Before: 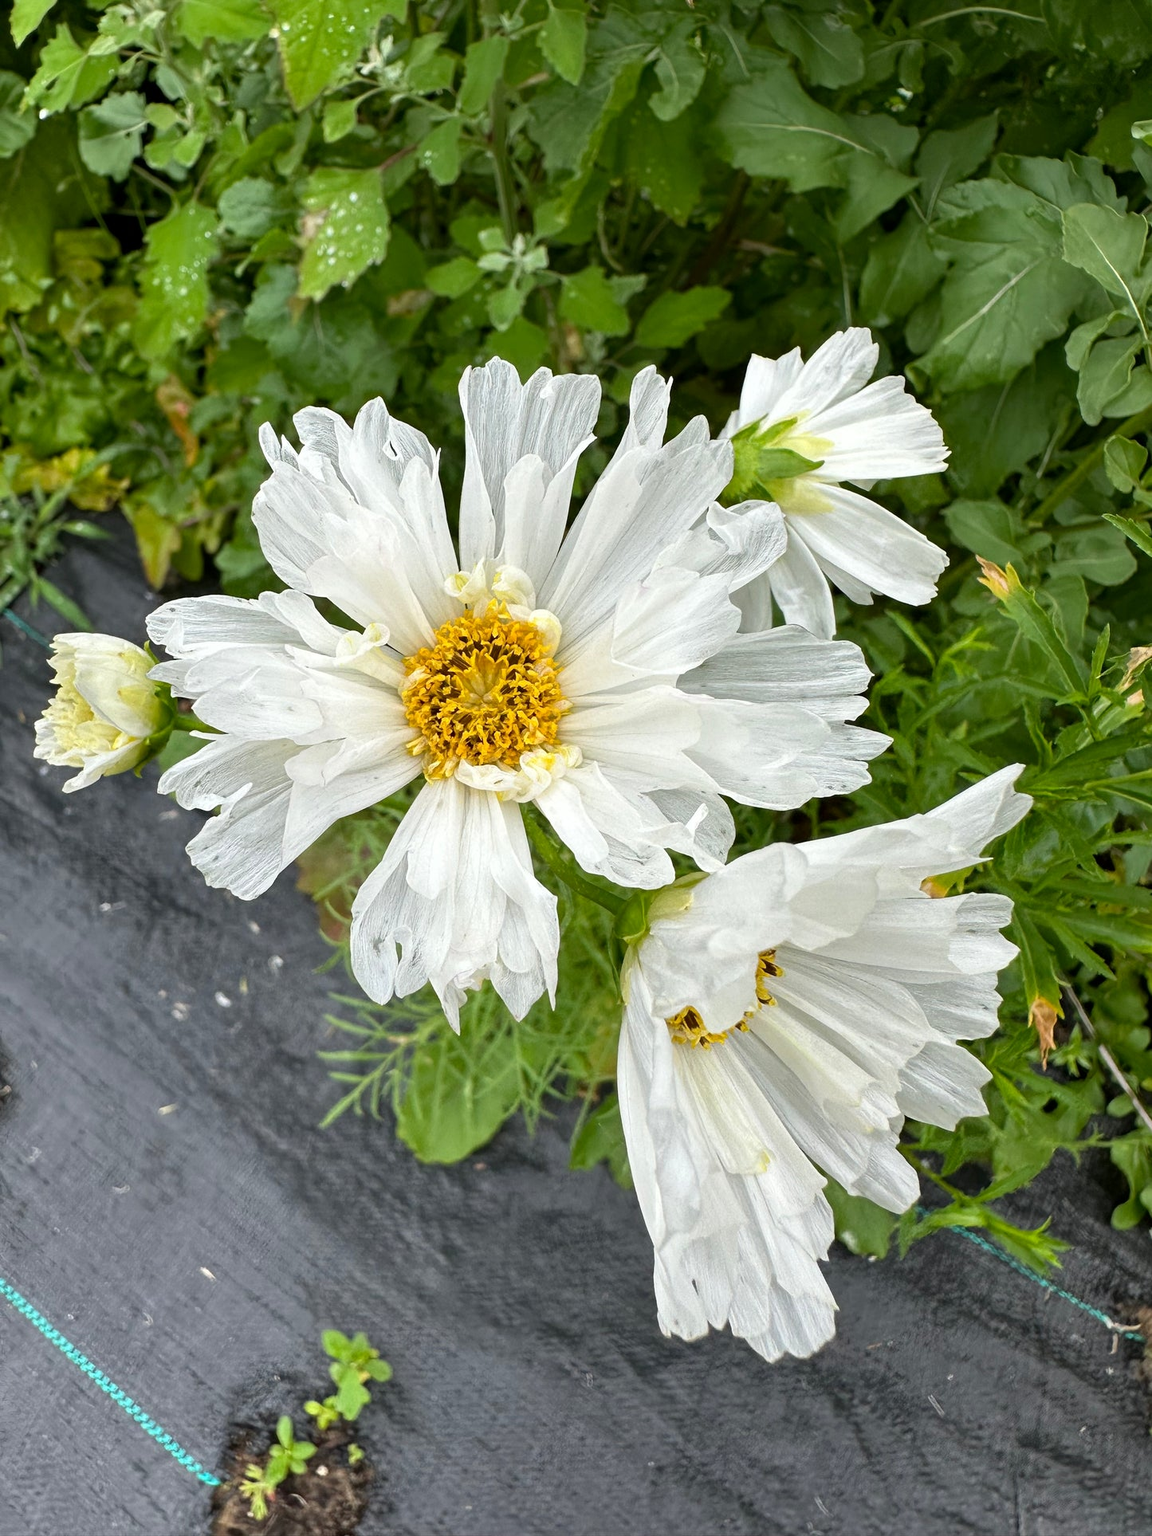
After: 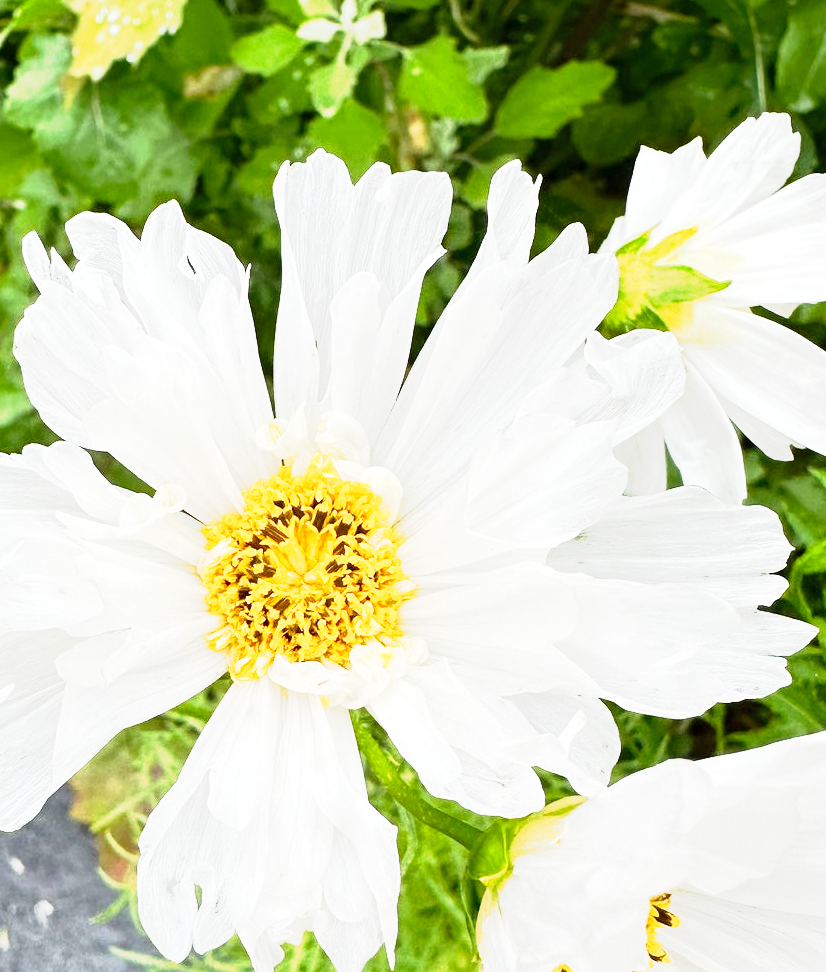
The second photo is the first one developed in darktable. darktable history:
tone curve: curves: ch0 [(0, 0) (0.003, 0.005) (0.011, 0.018) (0.025, 0.041) (0.044, 0.072) (0.069, 0.113) (0.1, 0.163) (0.136, 0.221) (0.177, 0.289) (0.224, 0.366) (0.277, 0.452) (0.335, 0.546) (0.399, 0.65) (0.468, 0.763) (0.543, 0.885) (0.623, 0.93) (0.709, 0.946) (0.801, 0.963) (0.898, 0.981) (1, 1)], preserve colors none
crop: left 20.932%, top 15.471%, right 21.848%, bottom 34.081%
contrast brightness saturation: saturation -0.04
